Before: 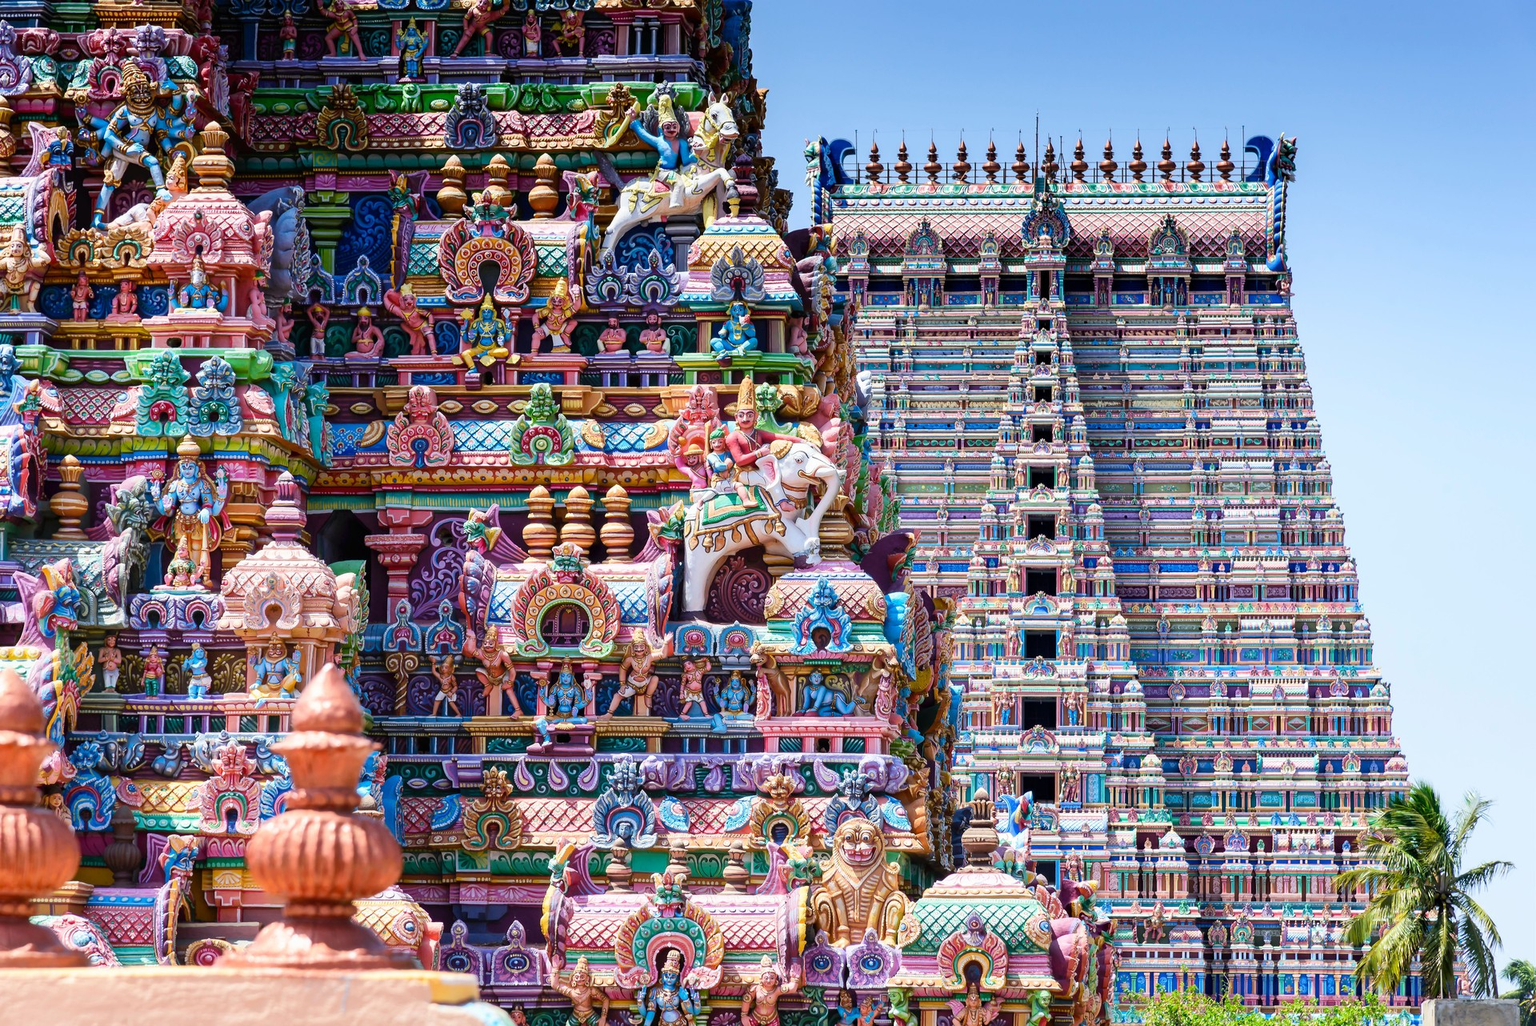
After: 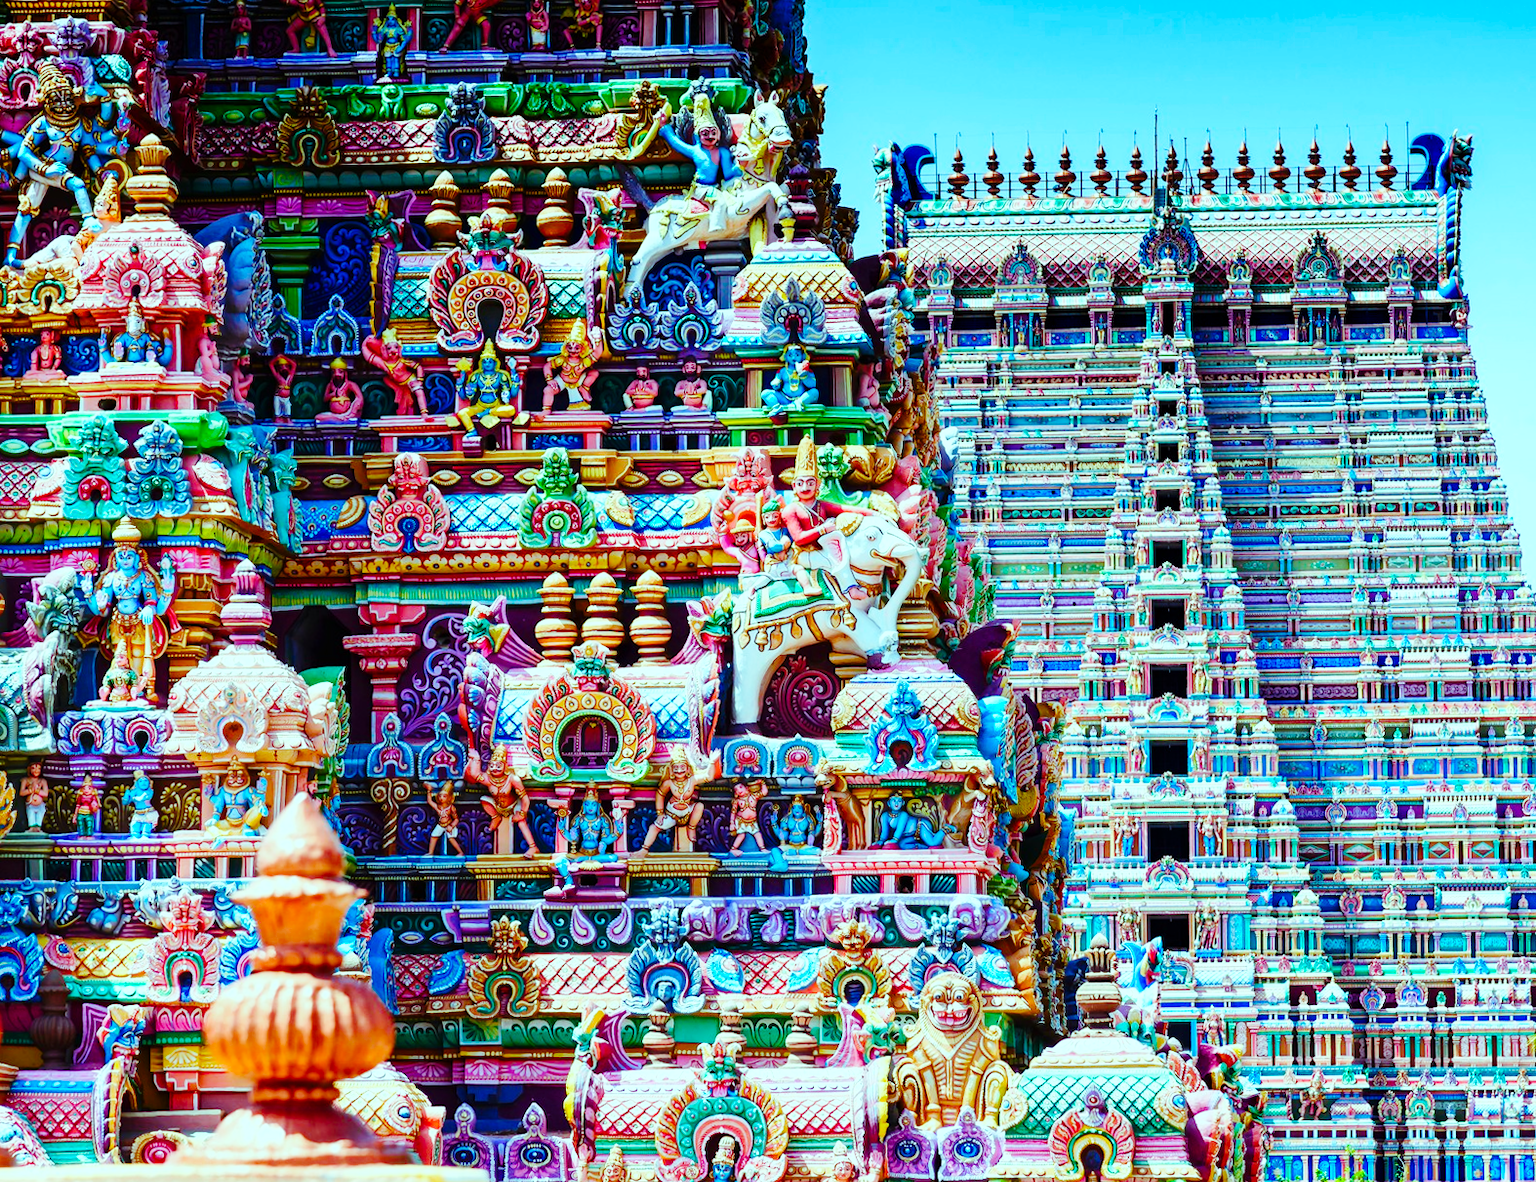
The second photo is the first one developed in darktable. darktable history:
crop and rotate: angle 0.806°, left 4.553%, top 0.931%, right 11.712%, bottom 2.525%
color balance rgb: power › hue 311.57°, highlights gain › chroma 7.394%, highlights gain › hue 185.66°, linear chroma grading › global chroma 14.376%, perceptual saturation grading › global saturation 20%, perceptual saturation grading › highlights -25.11%, perceptual saturation grading › shadows 25.514%
base curve: curves: ch0 [(0, 0) (0.036, 0.025) (0.121, 0.166) (0.206, 0.329) (0.605, 0.79) (1, 1)], preserve colors none
